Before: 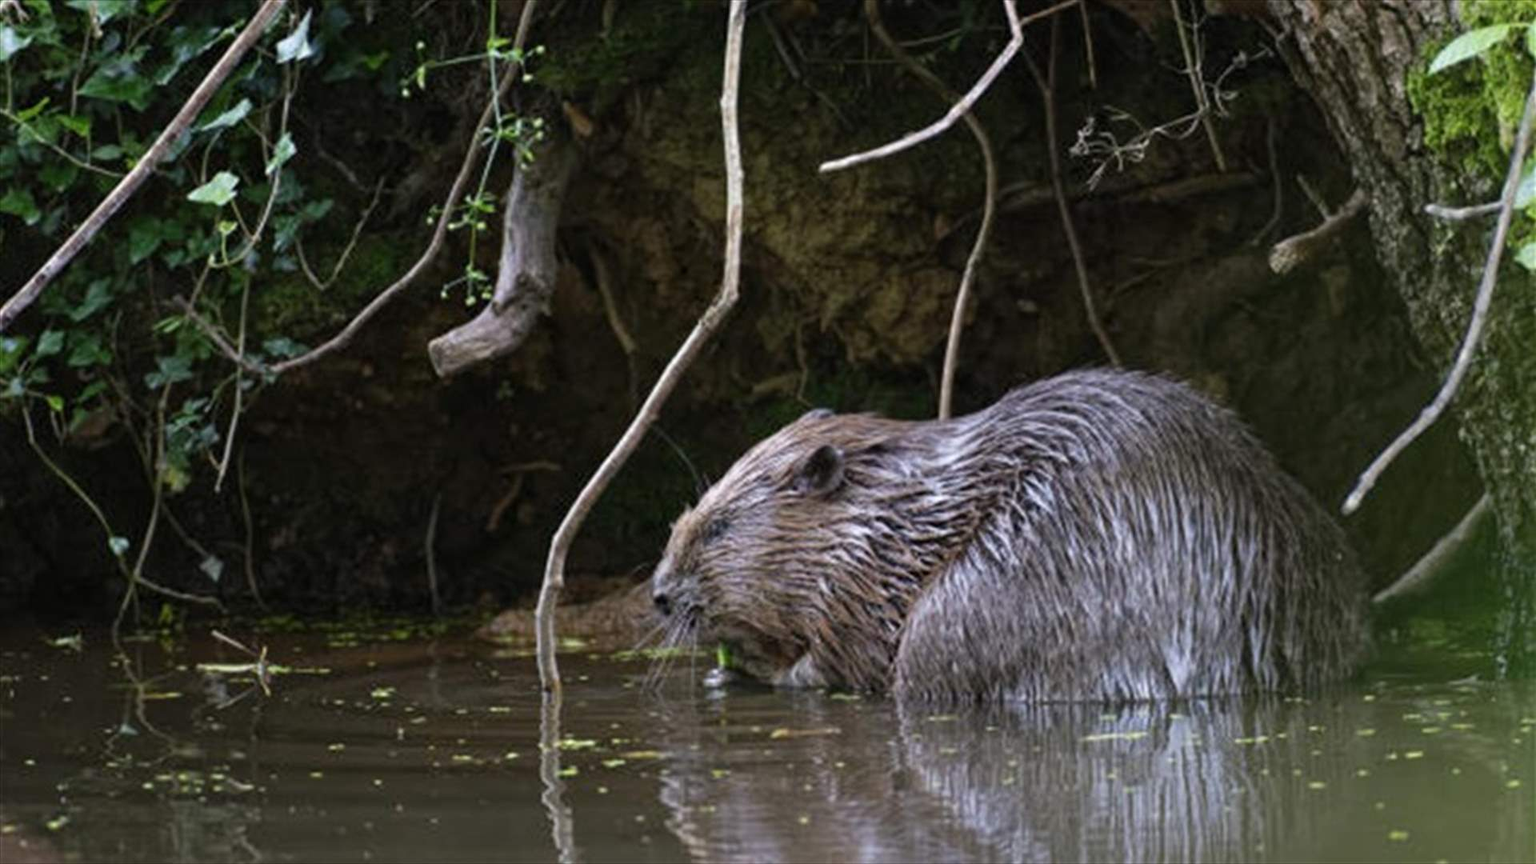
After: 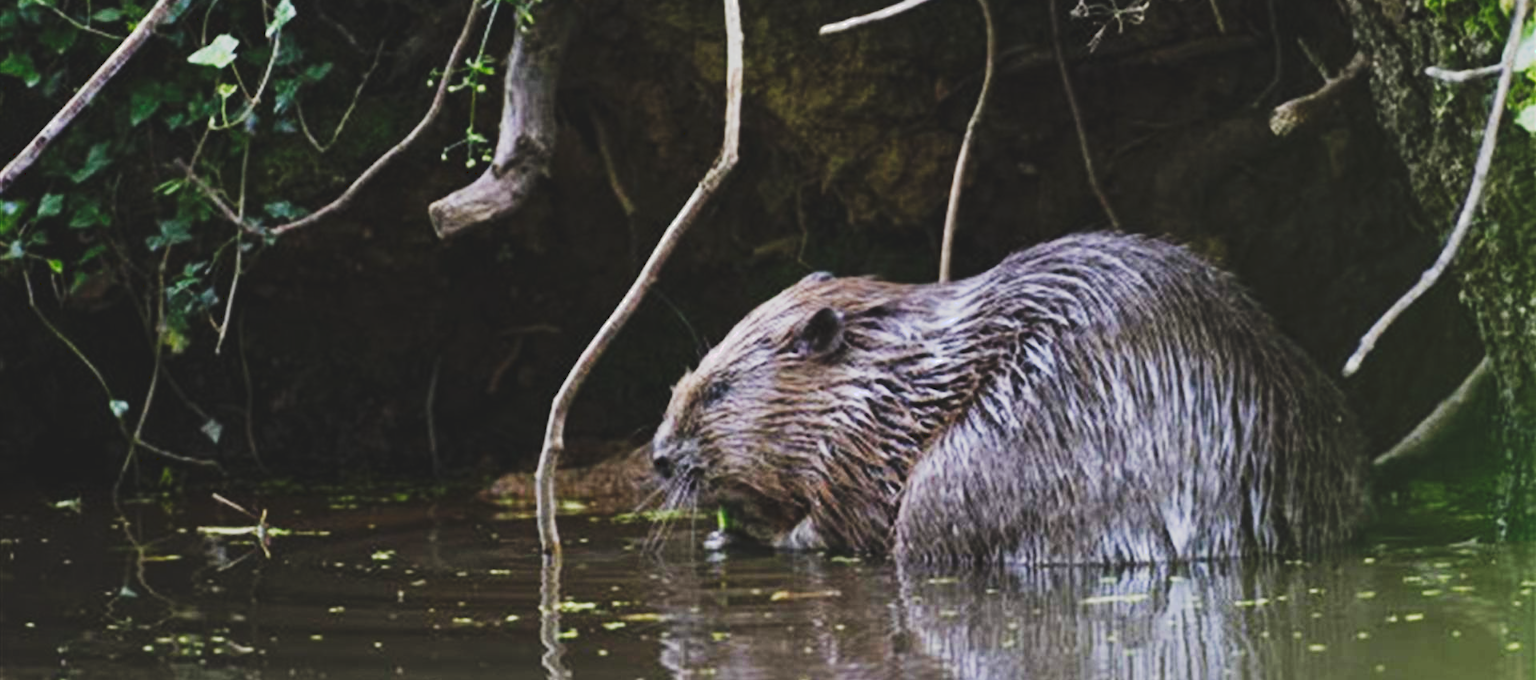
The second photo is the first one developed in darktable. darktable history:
crop and rotate: top 15.932%, bottom 5.308%
tone curve: curves: ch0 [(0, 0) (0.003, 0.108) (0.011, 0.113) (0.025, 0.113) (0.044, 0.121) (0.069, 0.132) (0.1, 0.145) (0.136, 0.158) (0.177, 0.182) (0.224, 0.215) (0.277, 0.27) (0.335, 0.341) (0.399, 0.424) (0.468, 0.528) (0.543, 0.622) (0.623, 0.721) (0.709, 0.79) (0.801, 0.846) (0.898, 0.871) (1, 1)], preserve colors none
